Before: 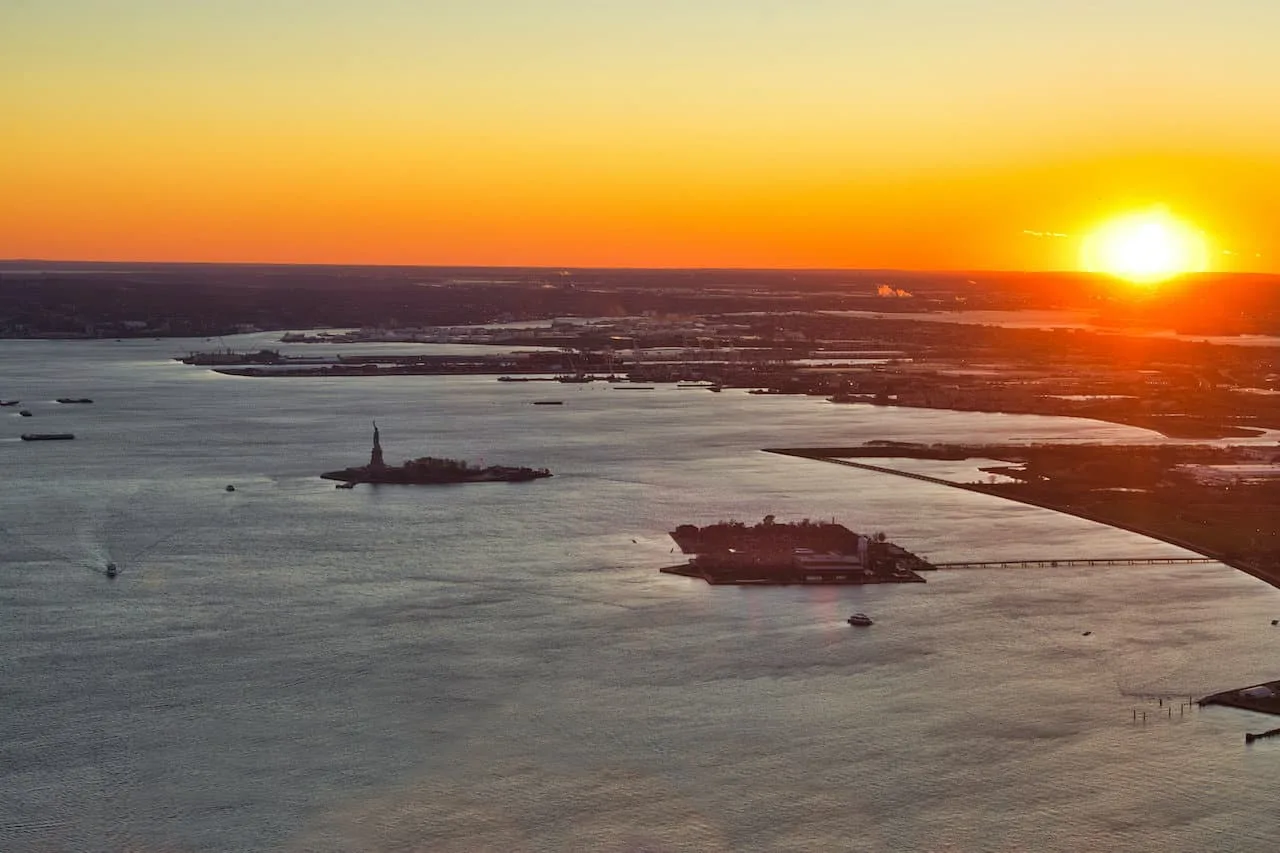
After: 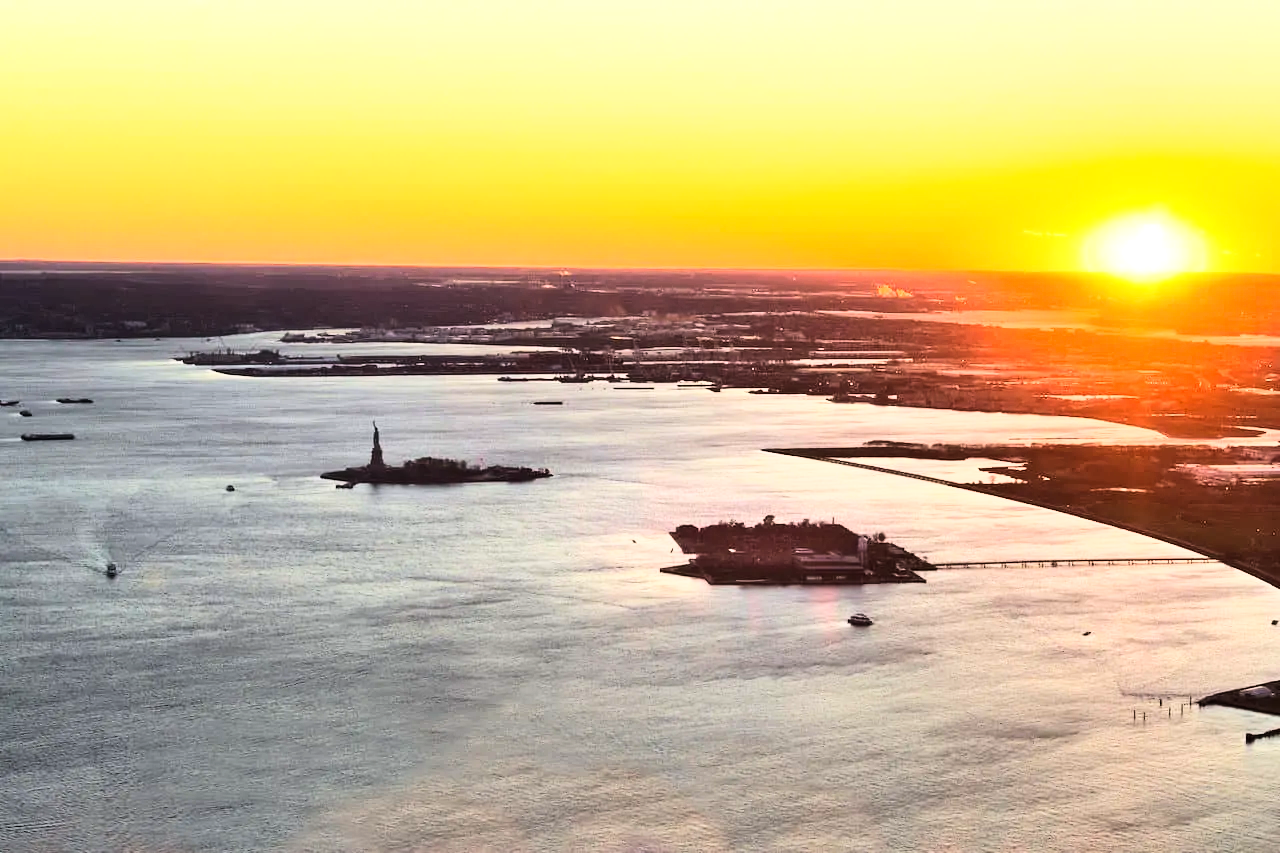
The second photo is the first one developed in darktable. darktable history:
tone equalizer: -8 EV 0.001 EV, -7 EV -0.002 EV, -6 EV 0.003 EV, -5 EV -0.049 EV, -4 EV -0.098 EV, -3 EV -0.168 EV, -2 EV 0.236 EV, -1 EV 0.706 EV, +0 EV 0.493 EV
base curve: curves: ch0 [(0, 0) (0.007, 0.004) (0.027, 0.03) (0.046, 0.07) (0.207, 0.54) (0.442, 0.872) (0.673, 0.972) (1, 1)]
